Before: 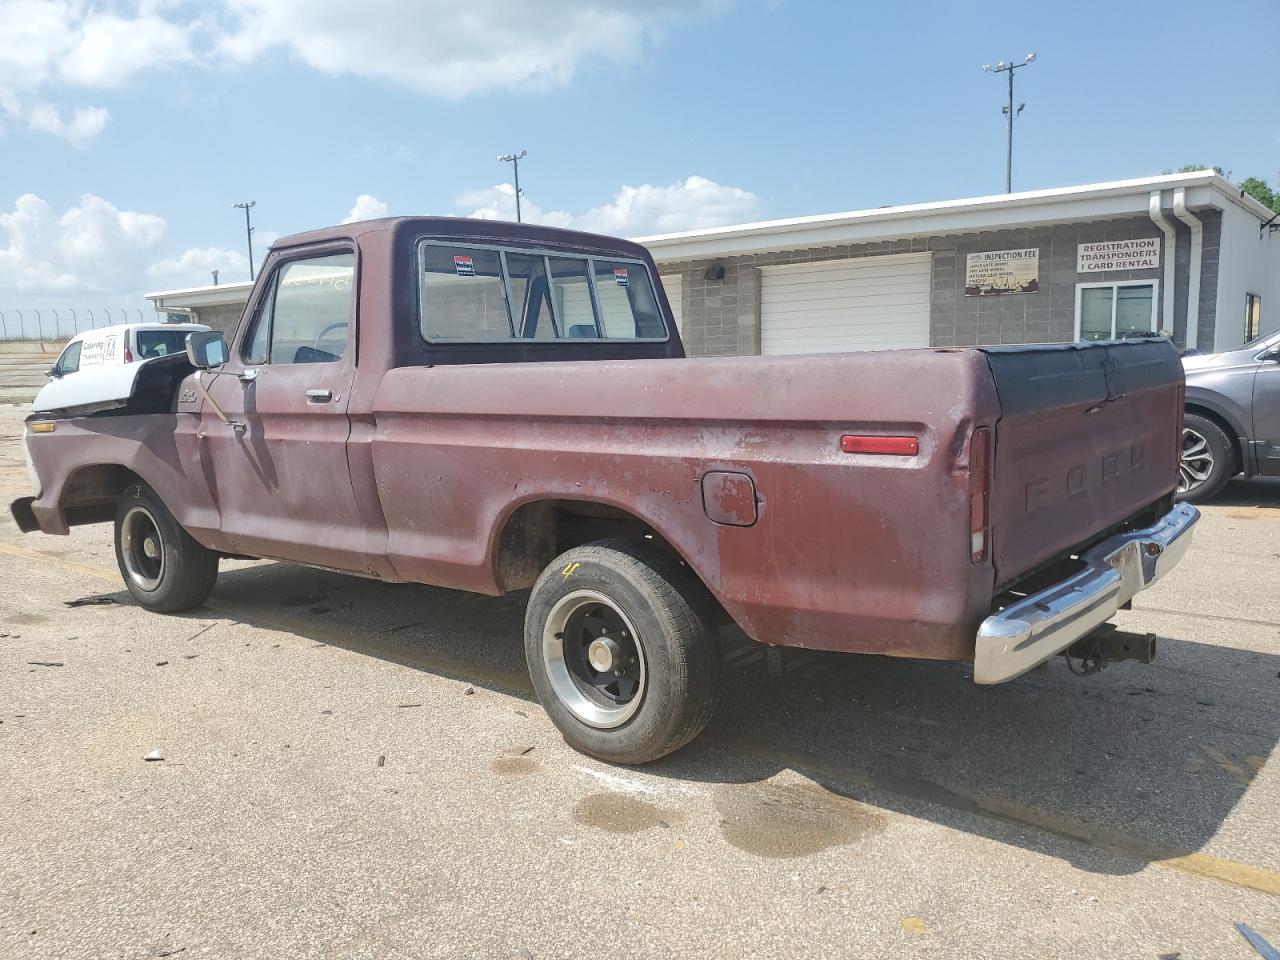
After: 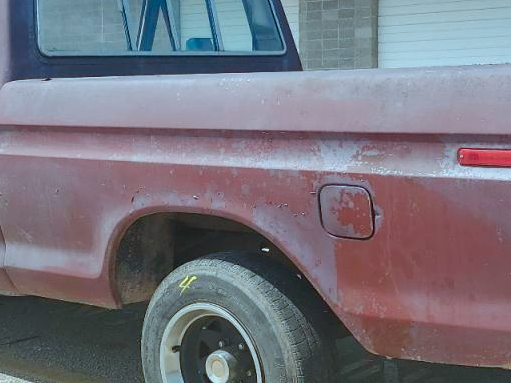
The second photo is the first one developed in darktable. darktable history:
crop: left 30%, top 30%, right 30%, bottom 30%
color correction: highlights a* -11.71, highlights b* -15.58
shadows and highlights: low approximation 0.01, soften with gaussian
color balance rgb: perceptual saturation grading › global saturation 20%, perceptual saturation grading › highlights -25%, perceptual saturation grading › shadows 50%
